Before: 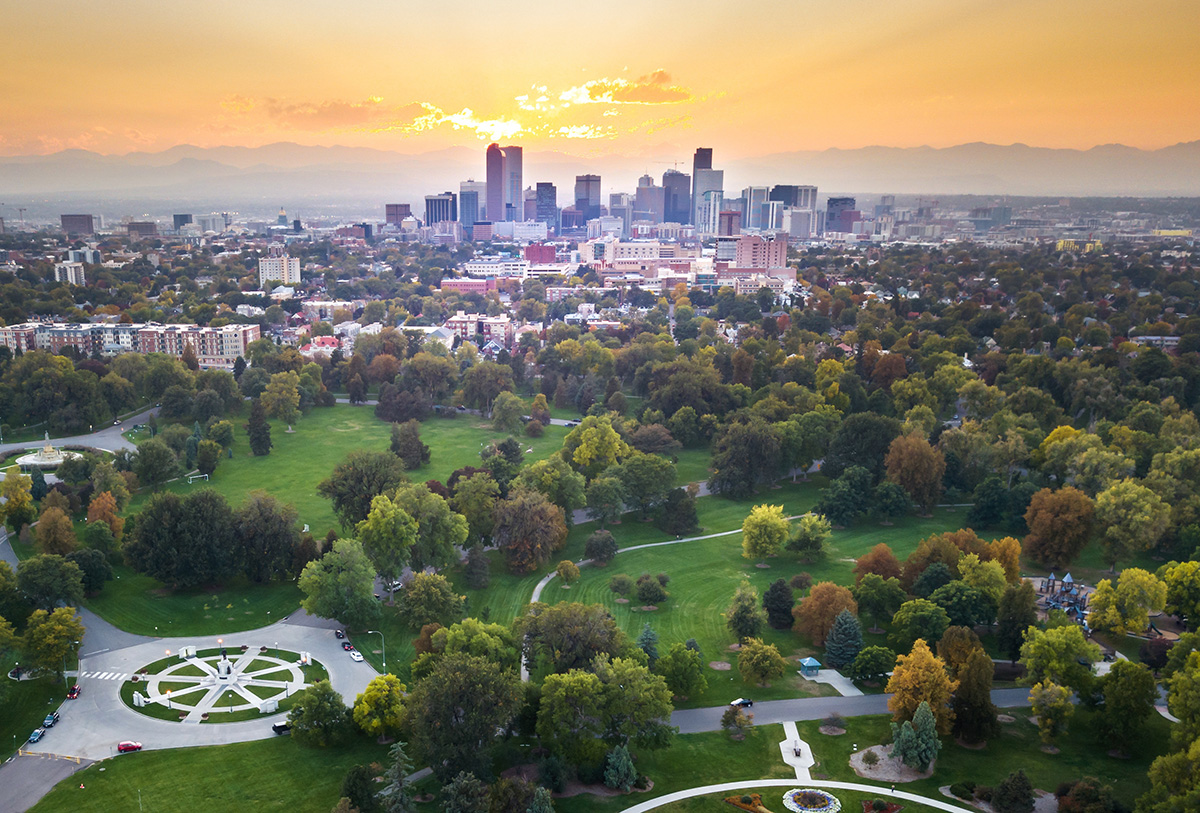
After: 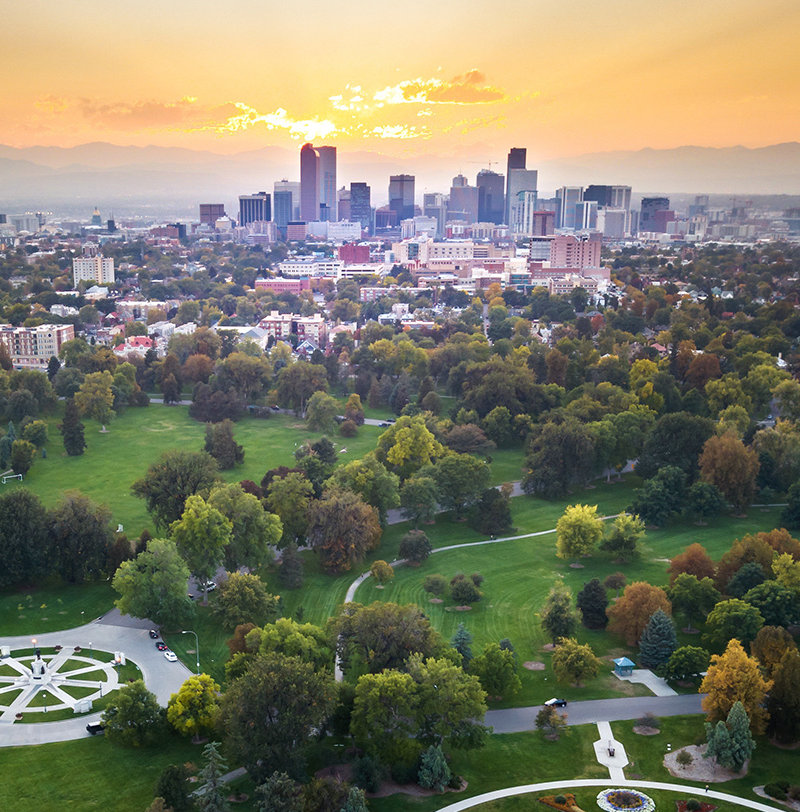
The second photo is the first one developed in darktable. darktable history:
crop and rotate: left 15.576%, right 17.735%
